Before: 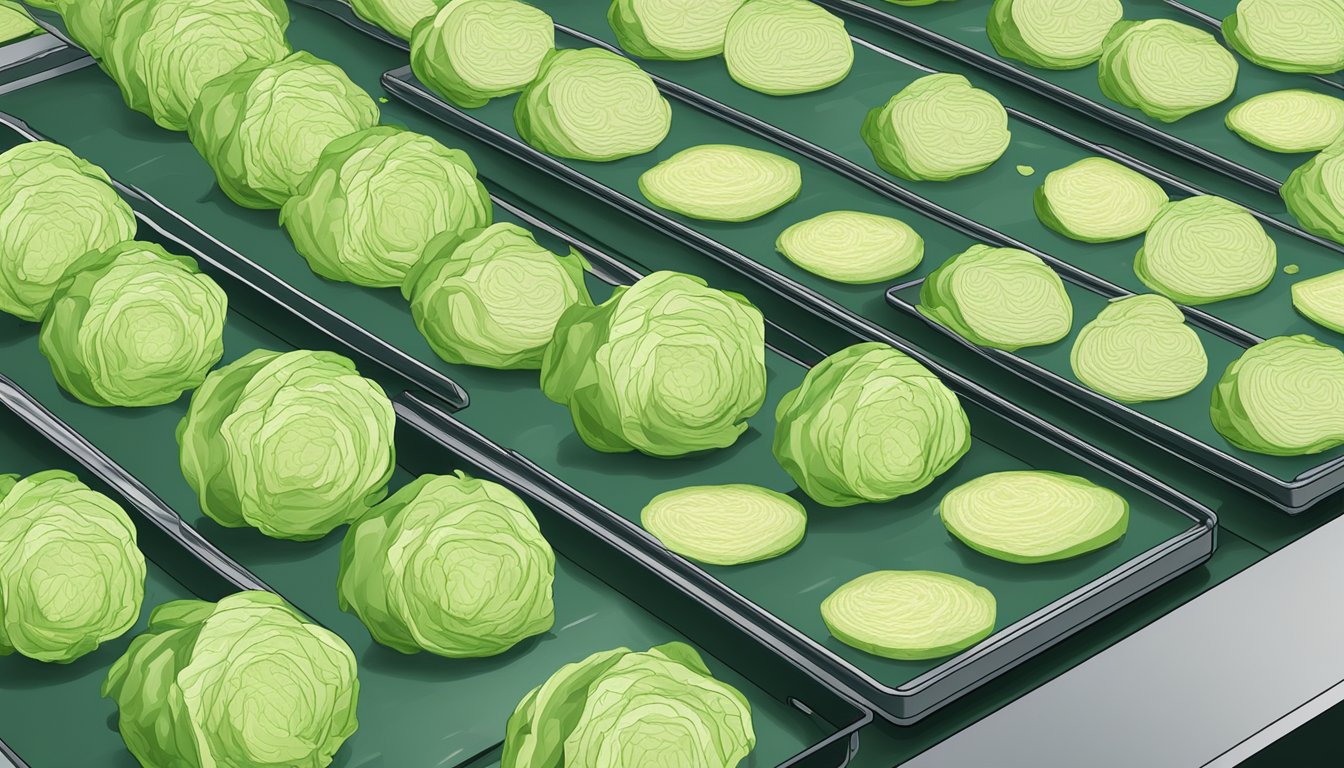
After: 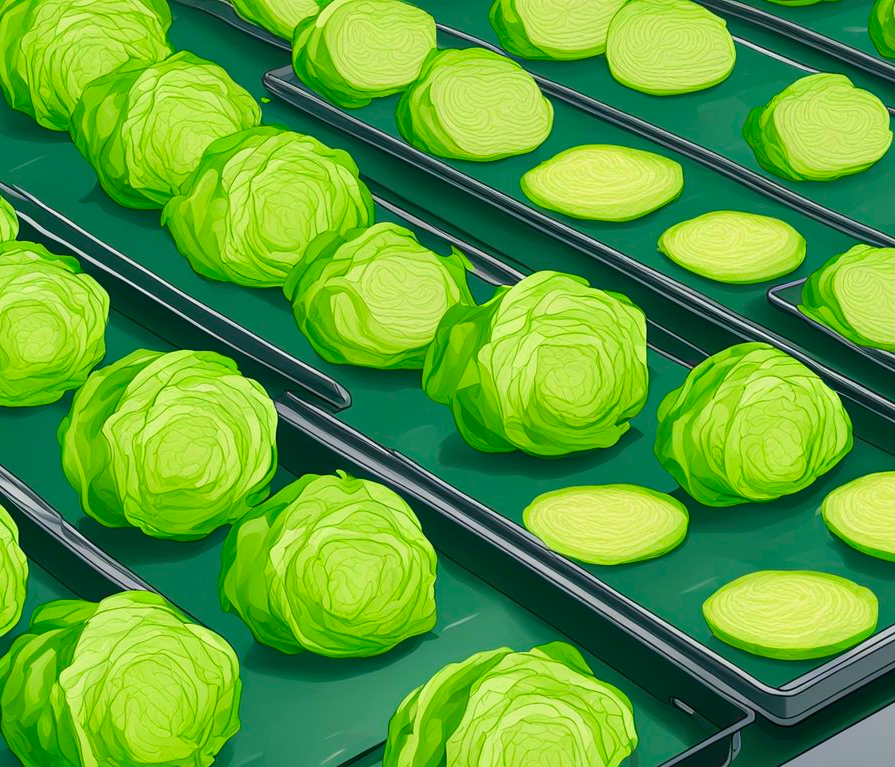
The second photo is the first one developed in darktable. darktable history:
crop and rotate: left 8.786%, right 24.548%
color correction: saturation 1.8
